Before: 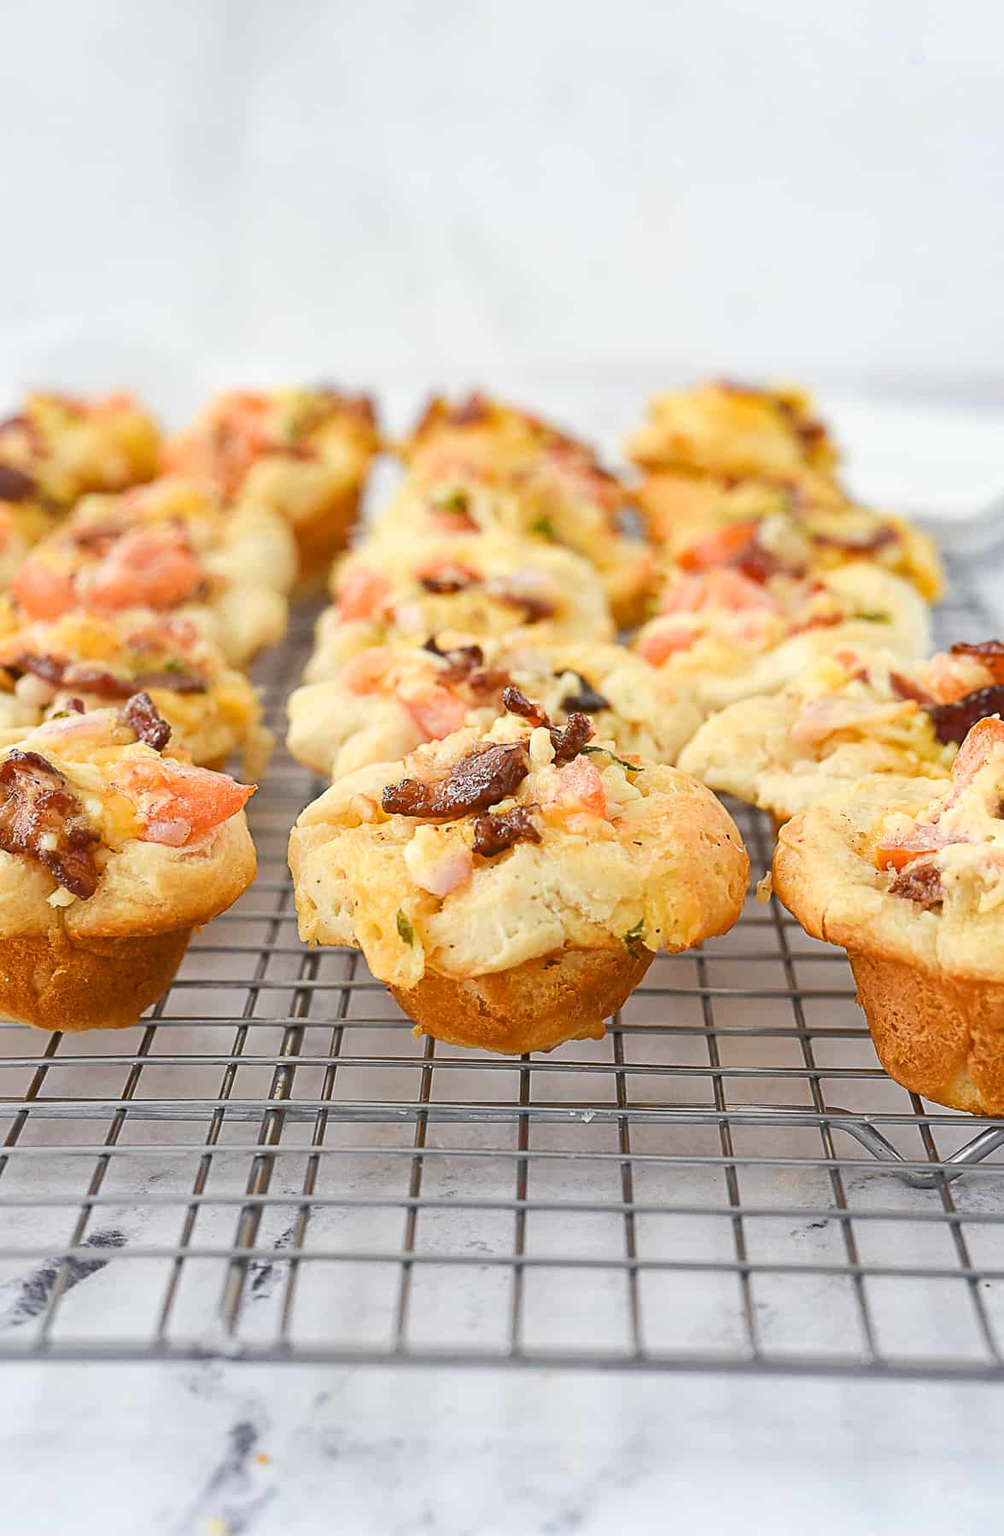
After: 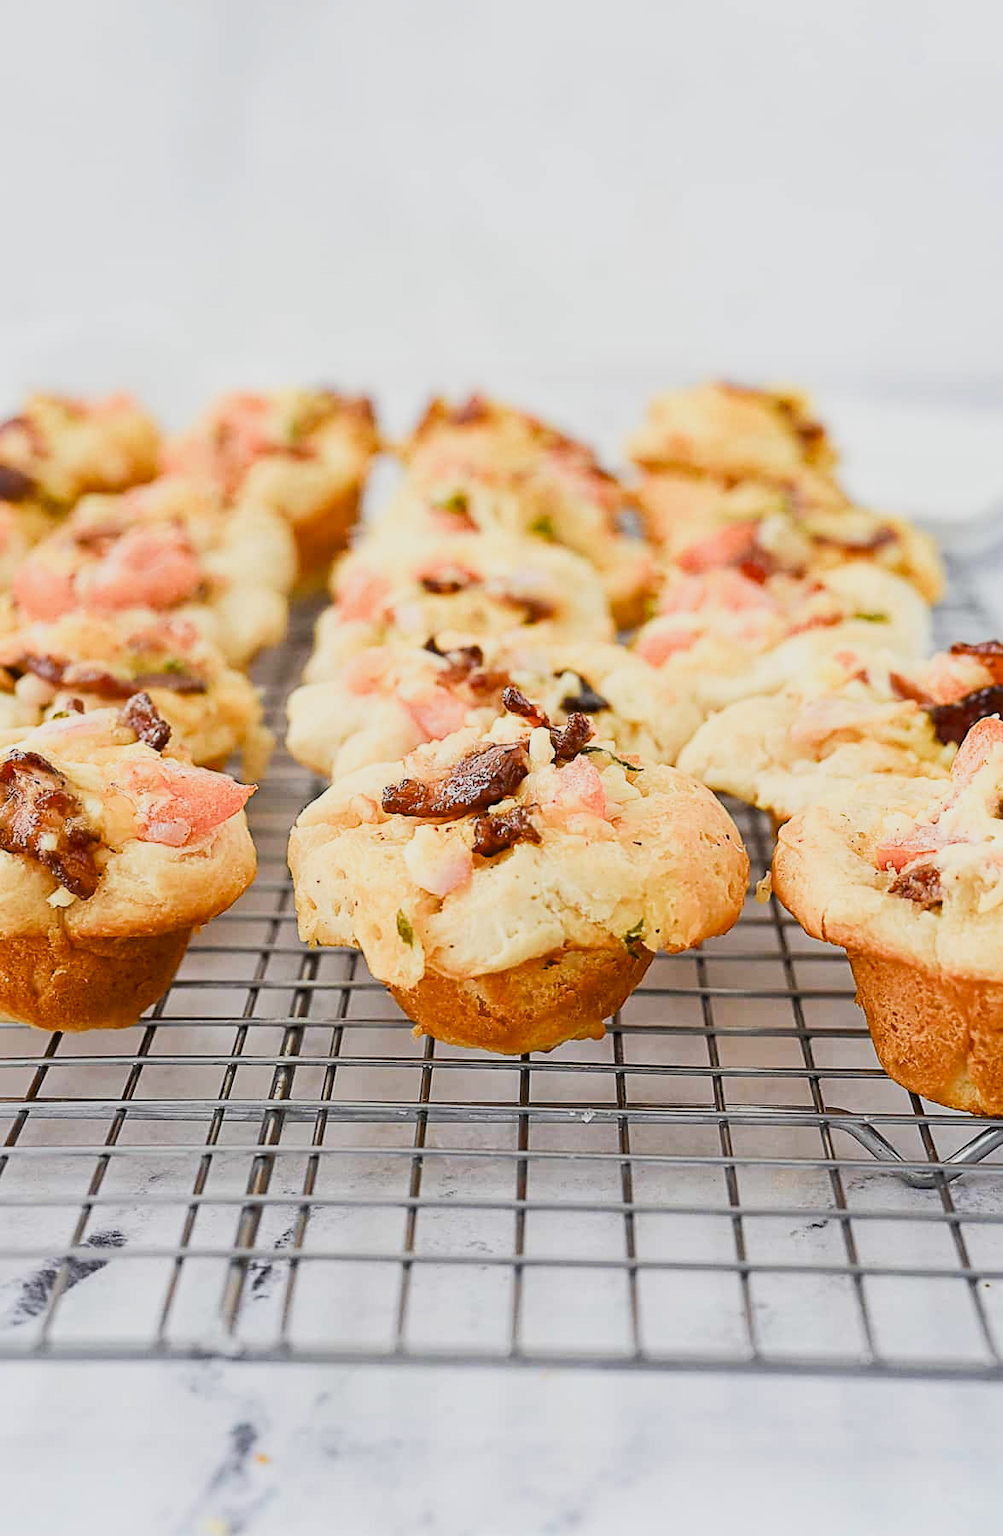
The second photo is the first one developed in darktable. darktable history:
filmic rgb: middle gray luminance 12.6%, black relative exposure -10.17 EV, white relative exposure 3.47 EV, threshold 2.97 EV, target black luminance 0%, hardness 5.71, latitude 44.88%, contrast 1.229, highlights saturation mix 3.66%, shadows ↔ highlights balance 27.3%, color science v5 (2021), contrast in shadows safe, contrast in highlights safe, enable highlight reconstruction true
